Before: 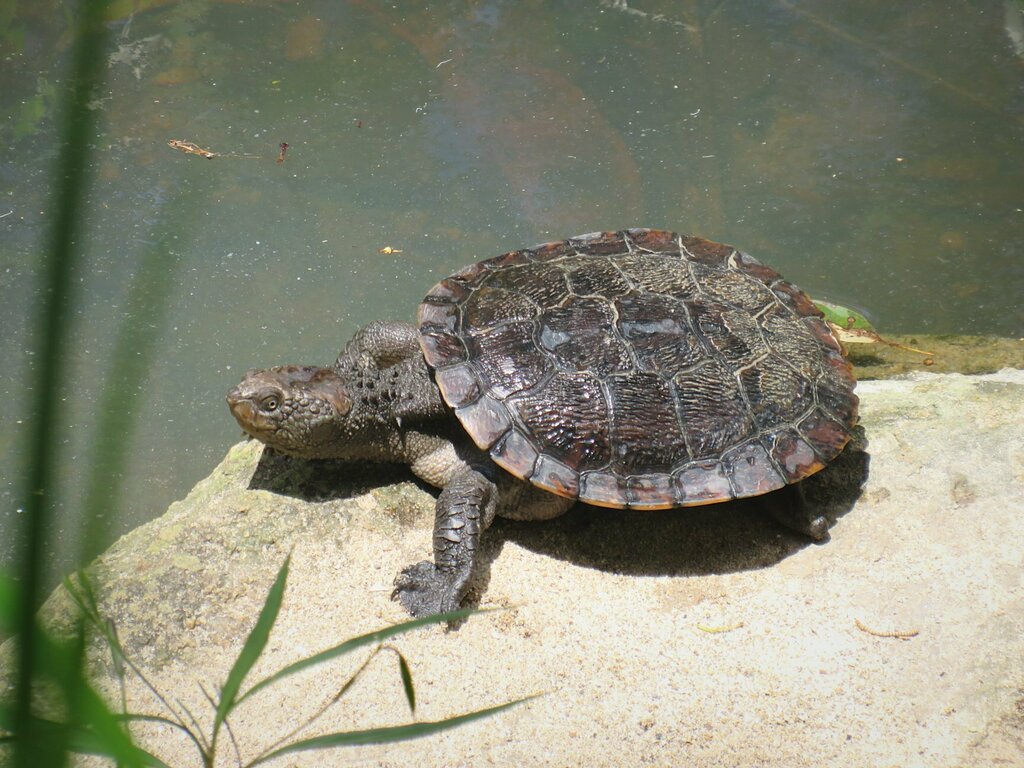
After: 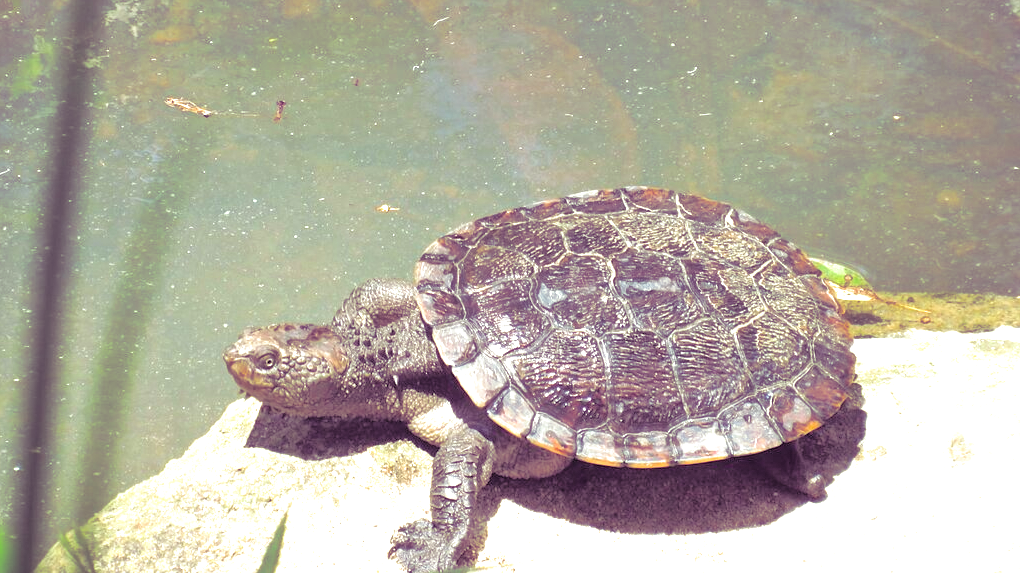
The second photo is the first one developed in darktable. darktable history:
crop: left 0.387%, top 5.469%, bottom 19.809%
exposure: black level correction 0, exposure 1.1 EV, compensate exposure bias true, compensate highlight preservation false
split-toning: shadows › hue 277.2°, shadows › saturation 0.74
tone equalizer: -7 EV 0.15 EV, -6 EV 0.6 EV, -5 EV 1.15 EV, -4 EV 1.33 EV, -3 EV 1.15 EV, -2 EV 0.6 EV, -1 EV 0.15 EV, mask exposure compensation -0.5 EV
color balance: lift [0.998, 0.998, 1.001, 1.002], gamma [0.995, 1.025, 0.992, 0.975], gain [0.995, 1.02, 0.997, 0.98]
color correction: highlights a* -2.68, highlights b* 2.57
